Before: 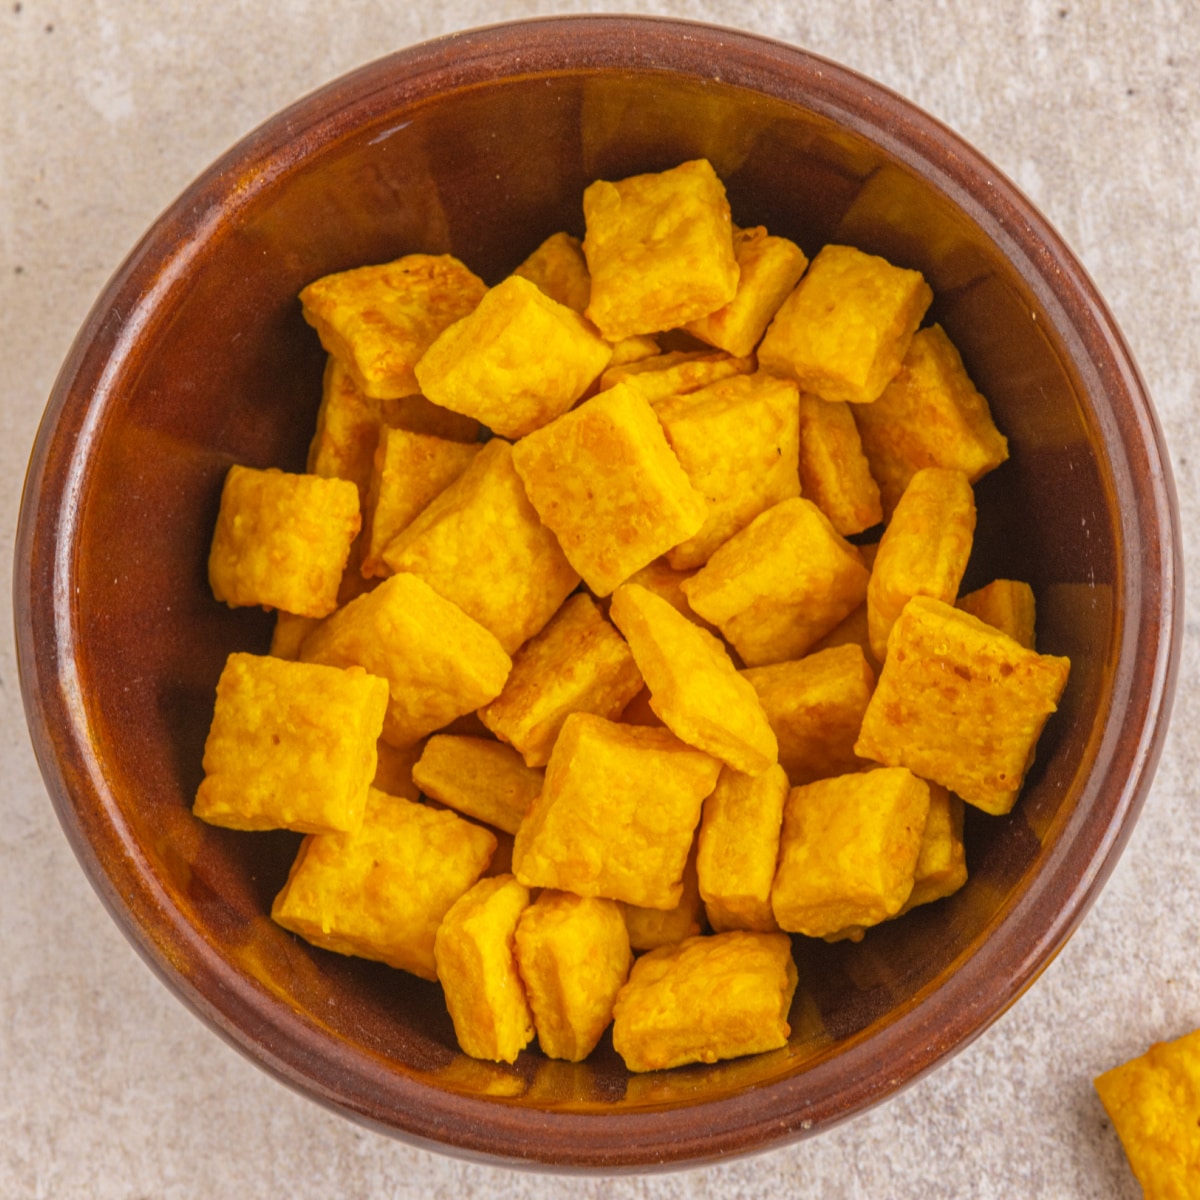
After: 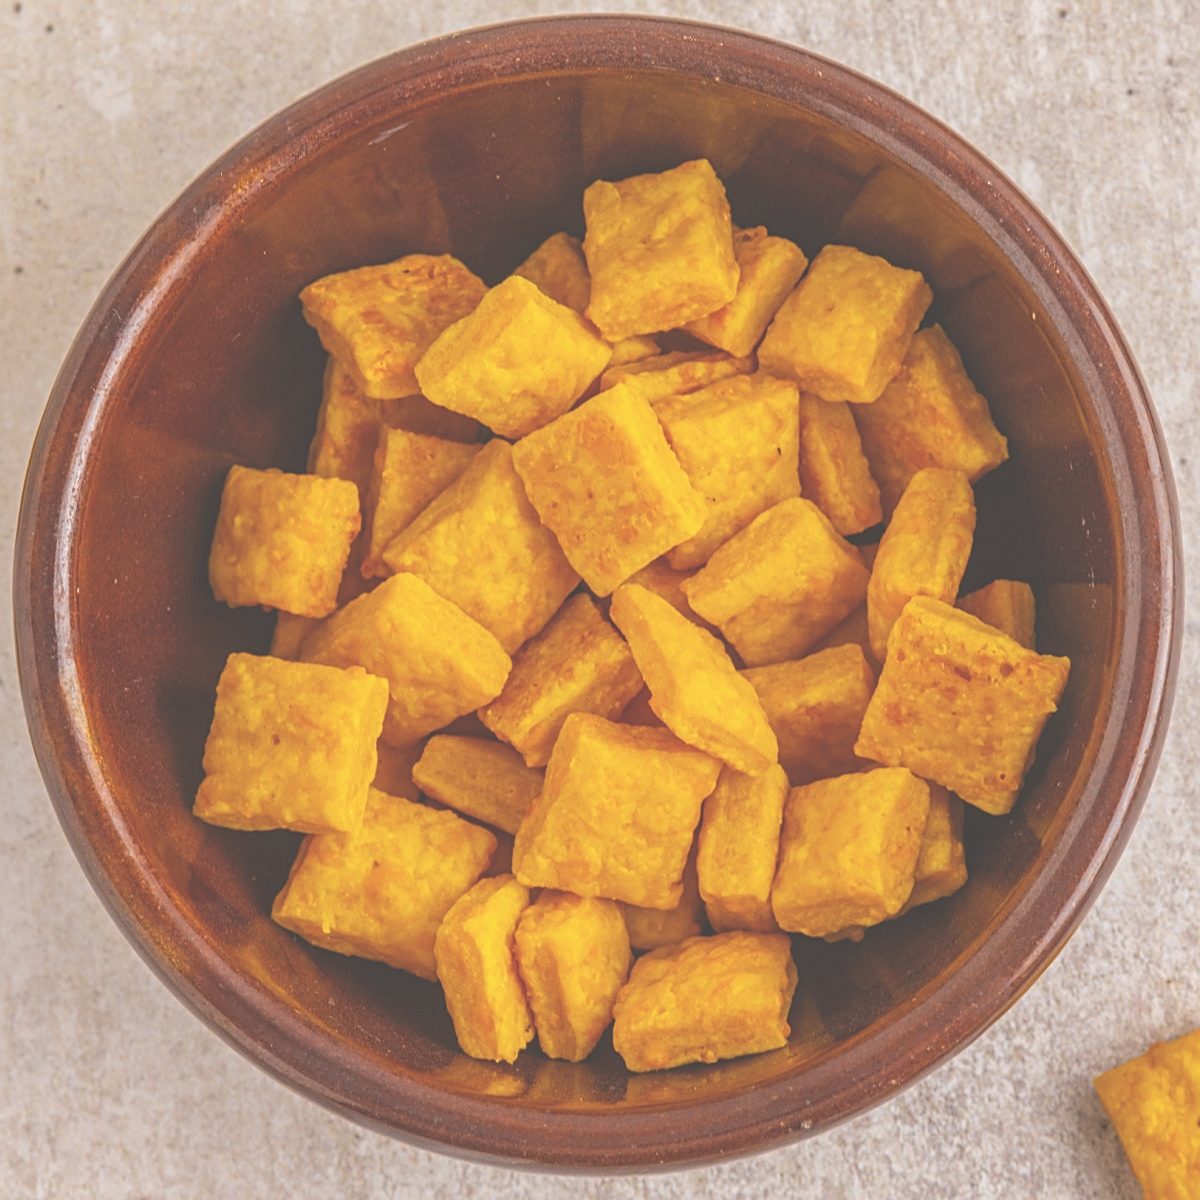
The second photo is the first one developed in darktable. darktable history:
sharpen: on, module defaults
exposure: black level correction -0.061, exposure -0.05 EV, compensate highlight preservation false
